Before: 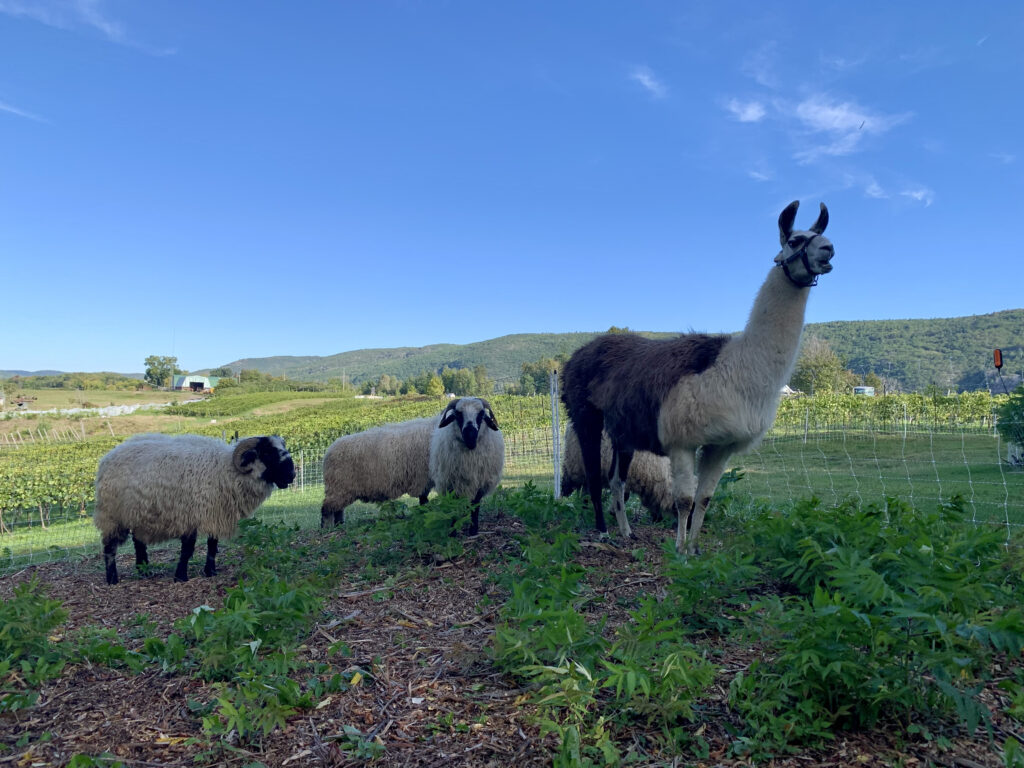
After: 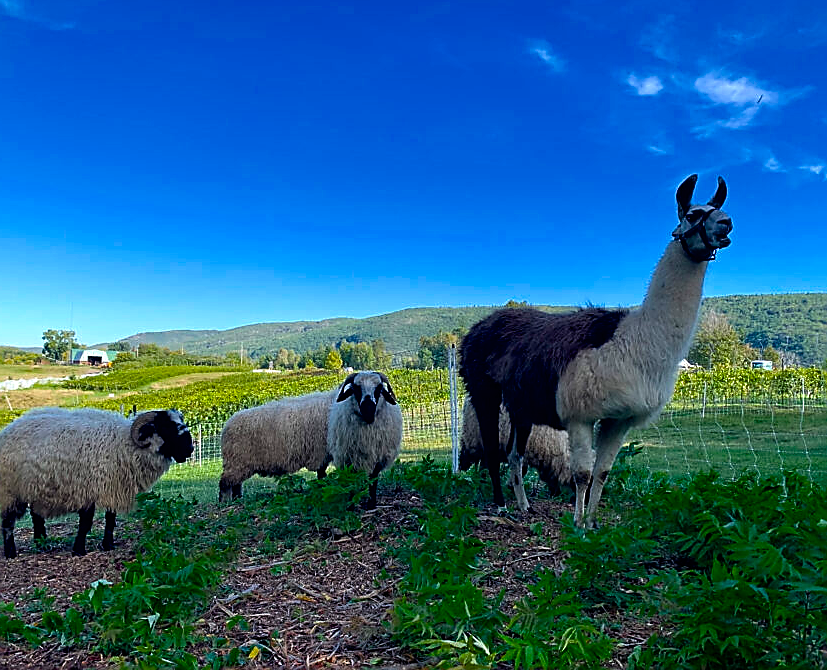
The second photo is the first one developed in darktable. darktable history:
sharpen: radius 1.401, amount 1.252, threshold 0.648
color balance rgb: perceptual saturation grading › global saturation 29.701%, perceptual brilliance grading › global brilliance 3.705%, global vibrance 9.412%, contrast 14.432%, saturation formula JzAzBz (2021)
crop: left 9.987%, top 3.5%, right 9.213%, bottom 9.246%
